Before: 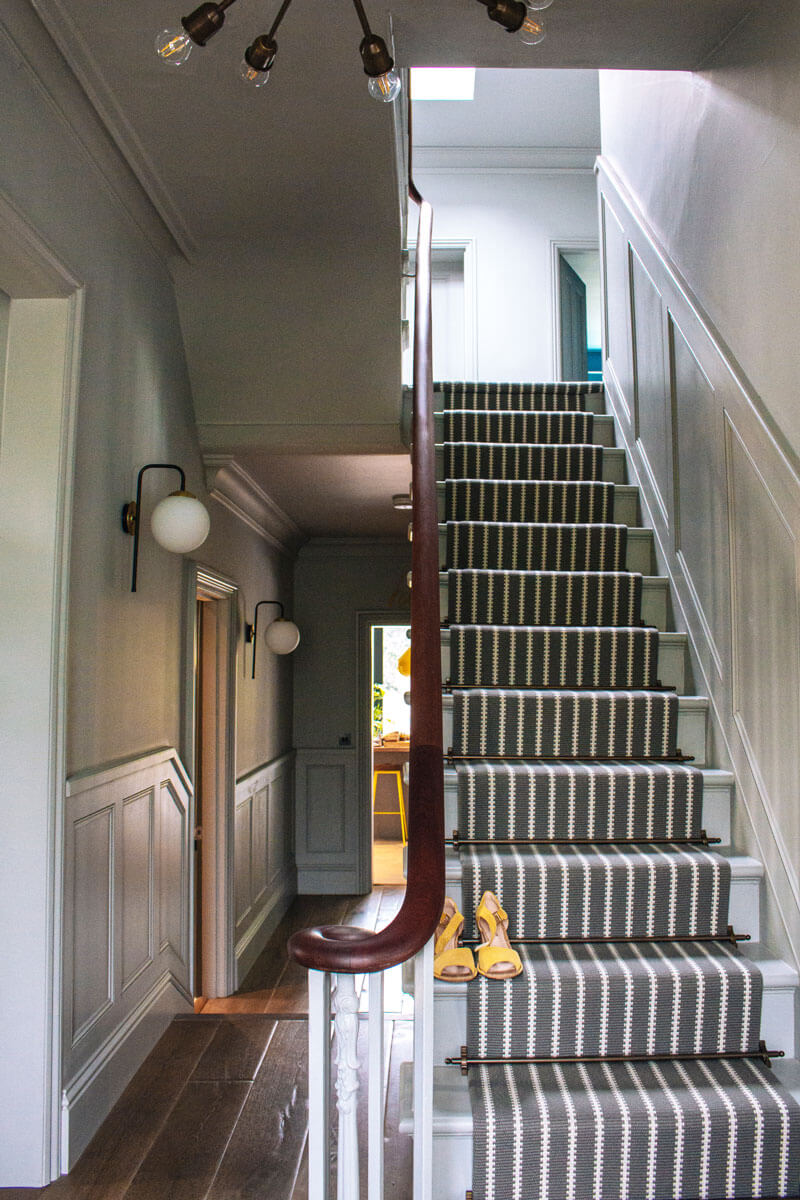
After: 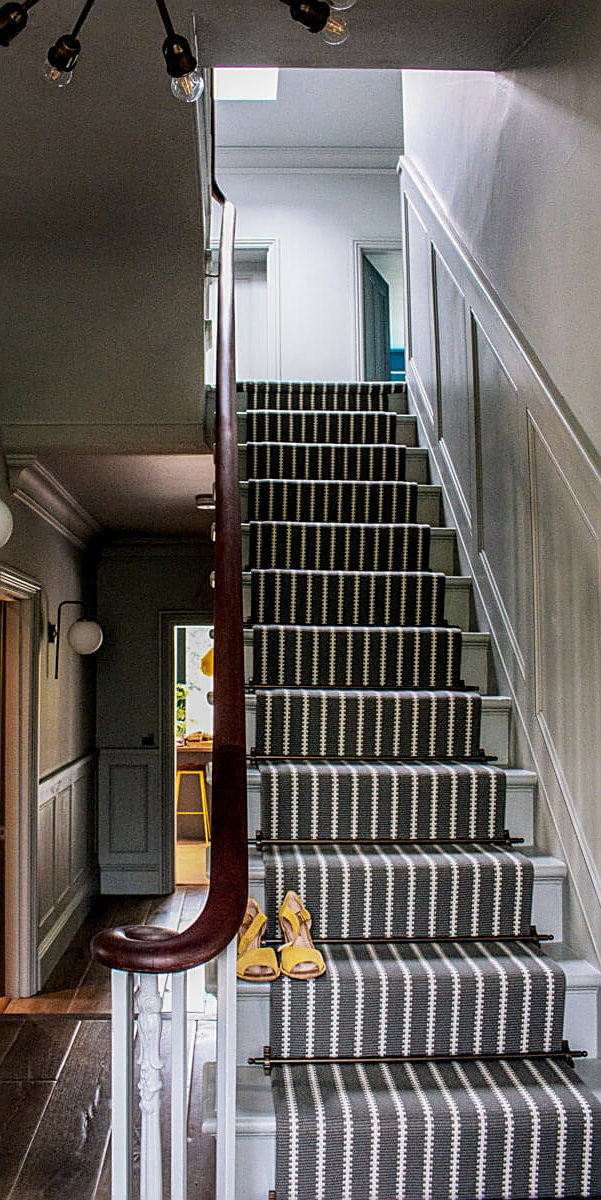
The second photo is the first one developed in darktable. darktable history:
exposure: black level correction 0.009, exposure -0.654 EV, compensate highlight preservation false
sharpen: amount 0.59
crop and rotate: left 24.871%
local contrast: on, module defaults
tone equalizer: -8 EV -0.393 EV, -7 EV -0.395 EV, -6 EV -0.337 EV, -5 EV -0.256 EV, -3 EV 0.22 EV, -2 EV 0.33 EV, -1 EV 0.407 EV, +0 EV 0.441 EV, mask exposure compensation -0.5 EV
